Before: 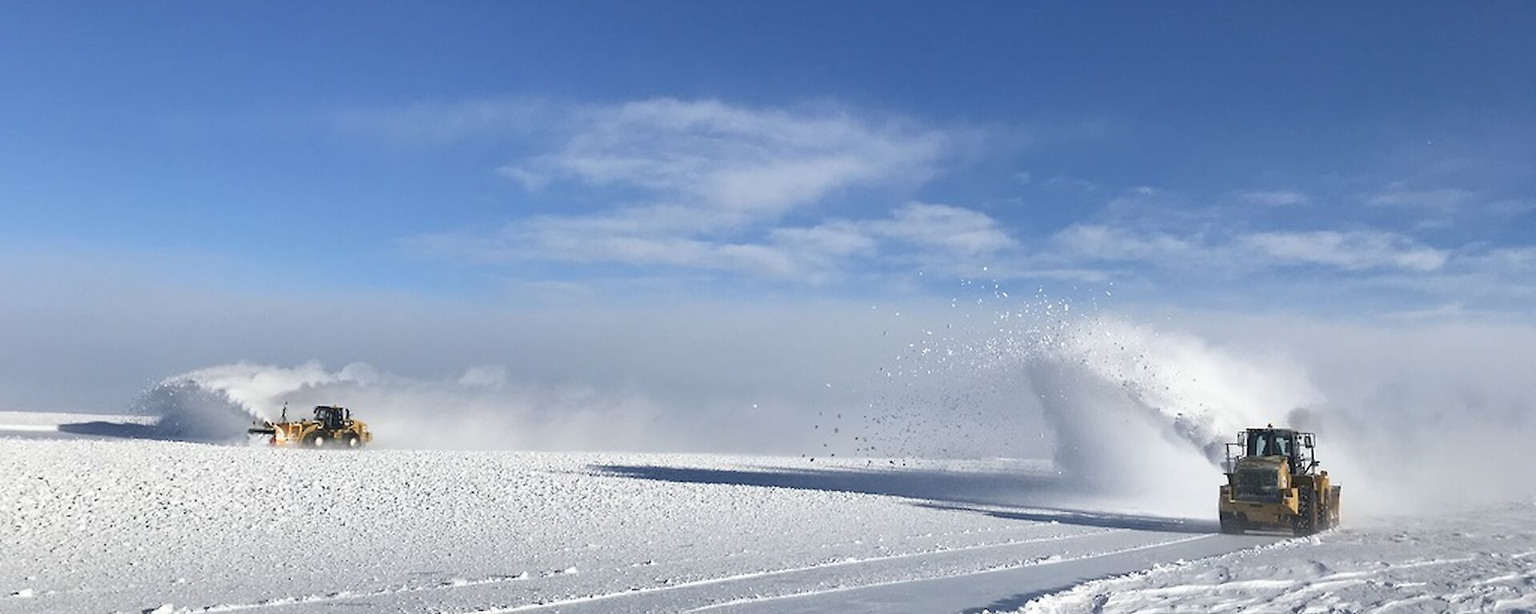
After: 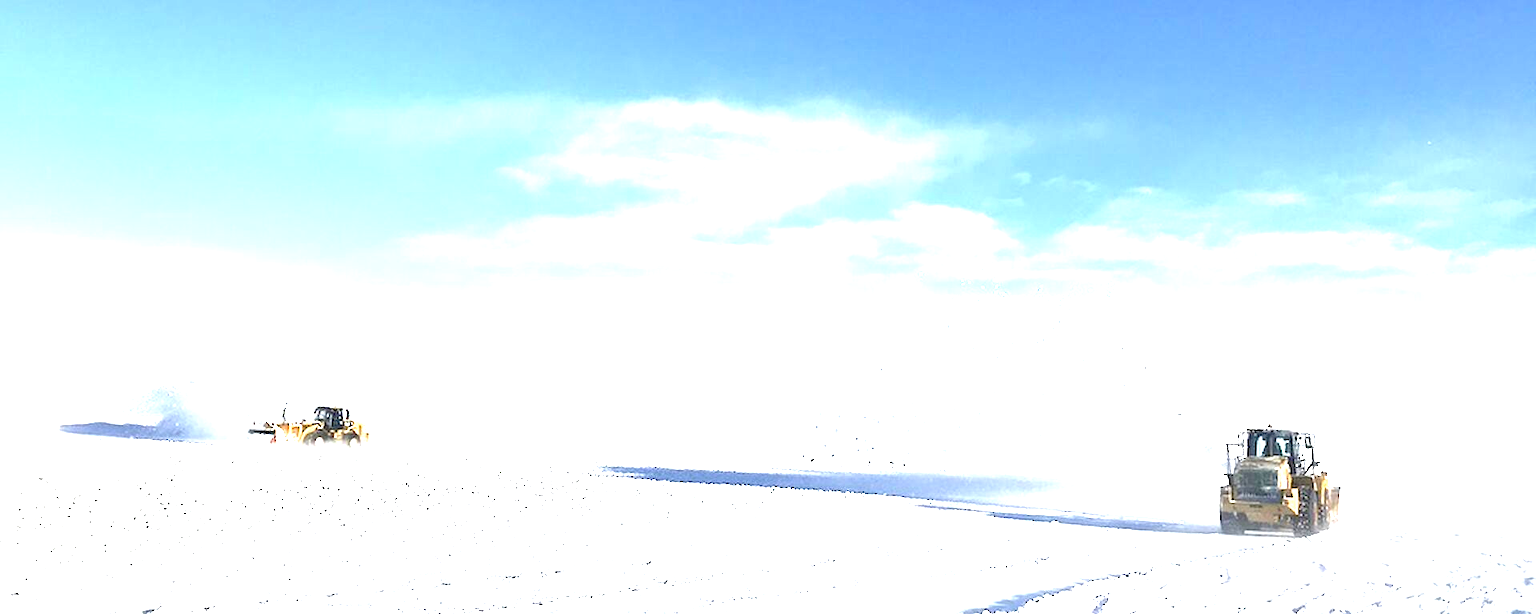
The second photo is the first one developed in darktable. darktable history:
exposure: black level correction 0.005, exposure 2.079 EV, compensate highlight preservation false
